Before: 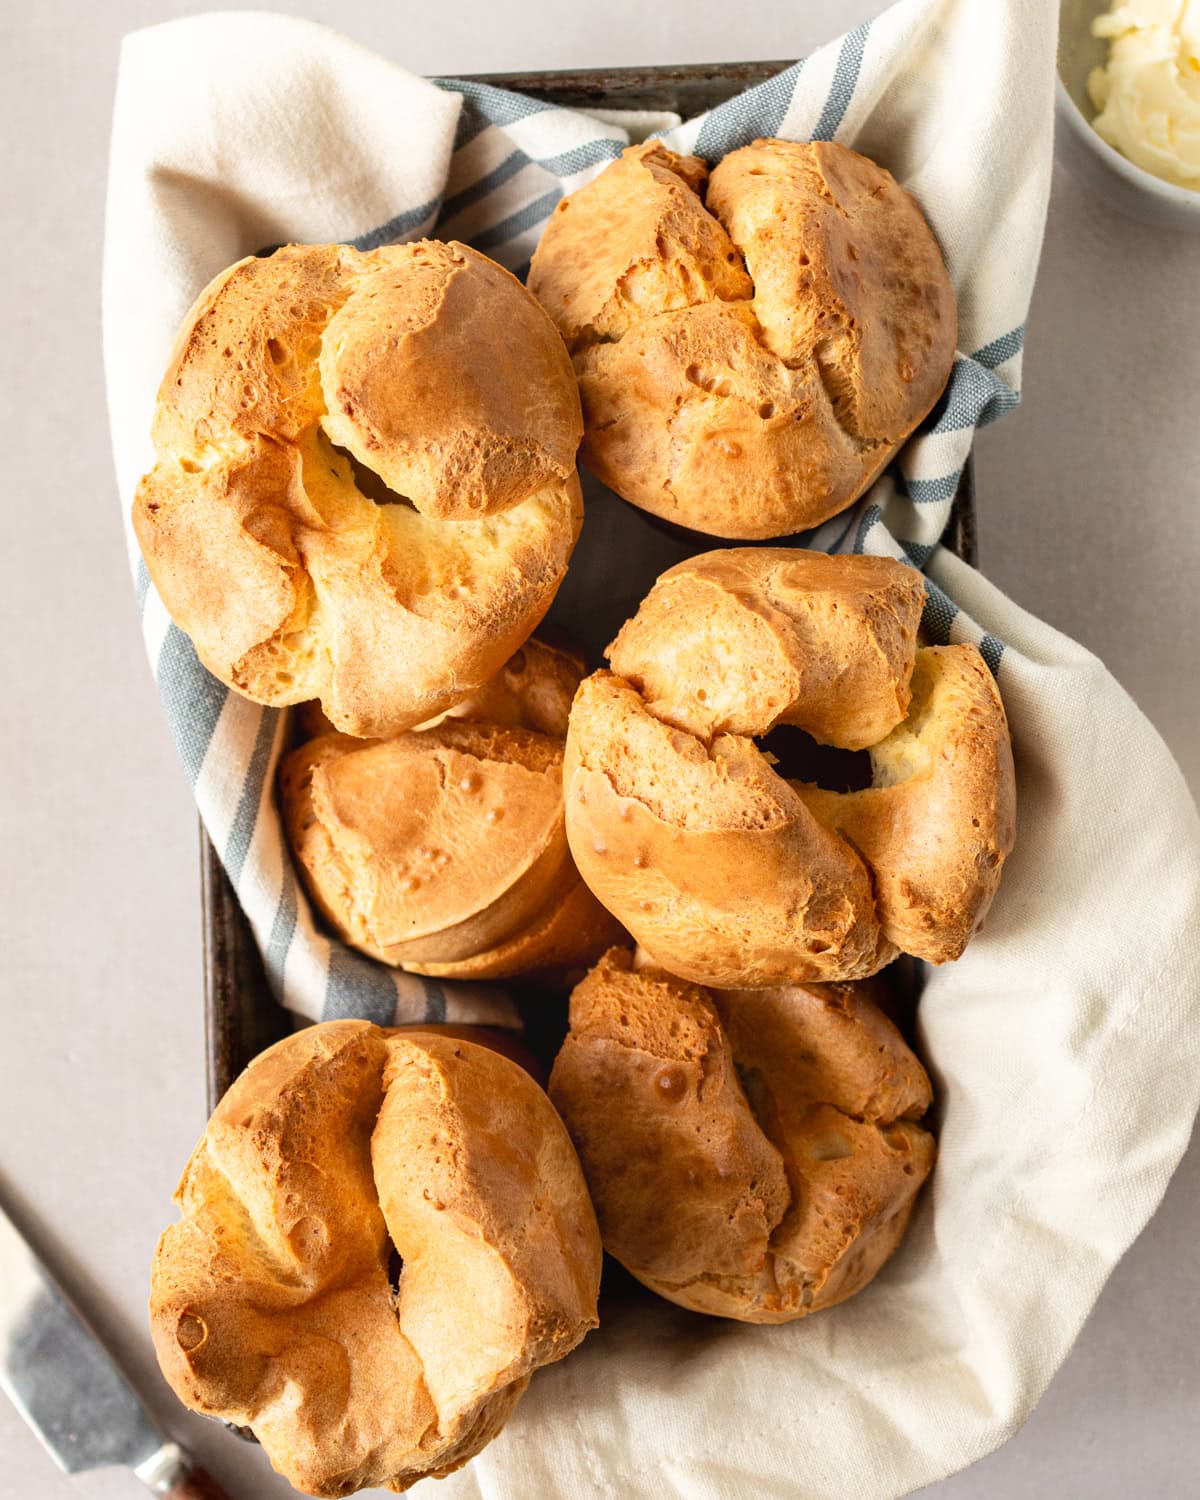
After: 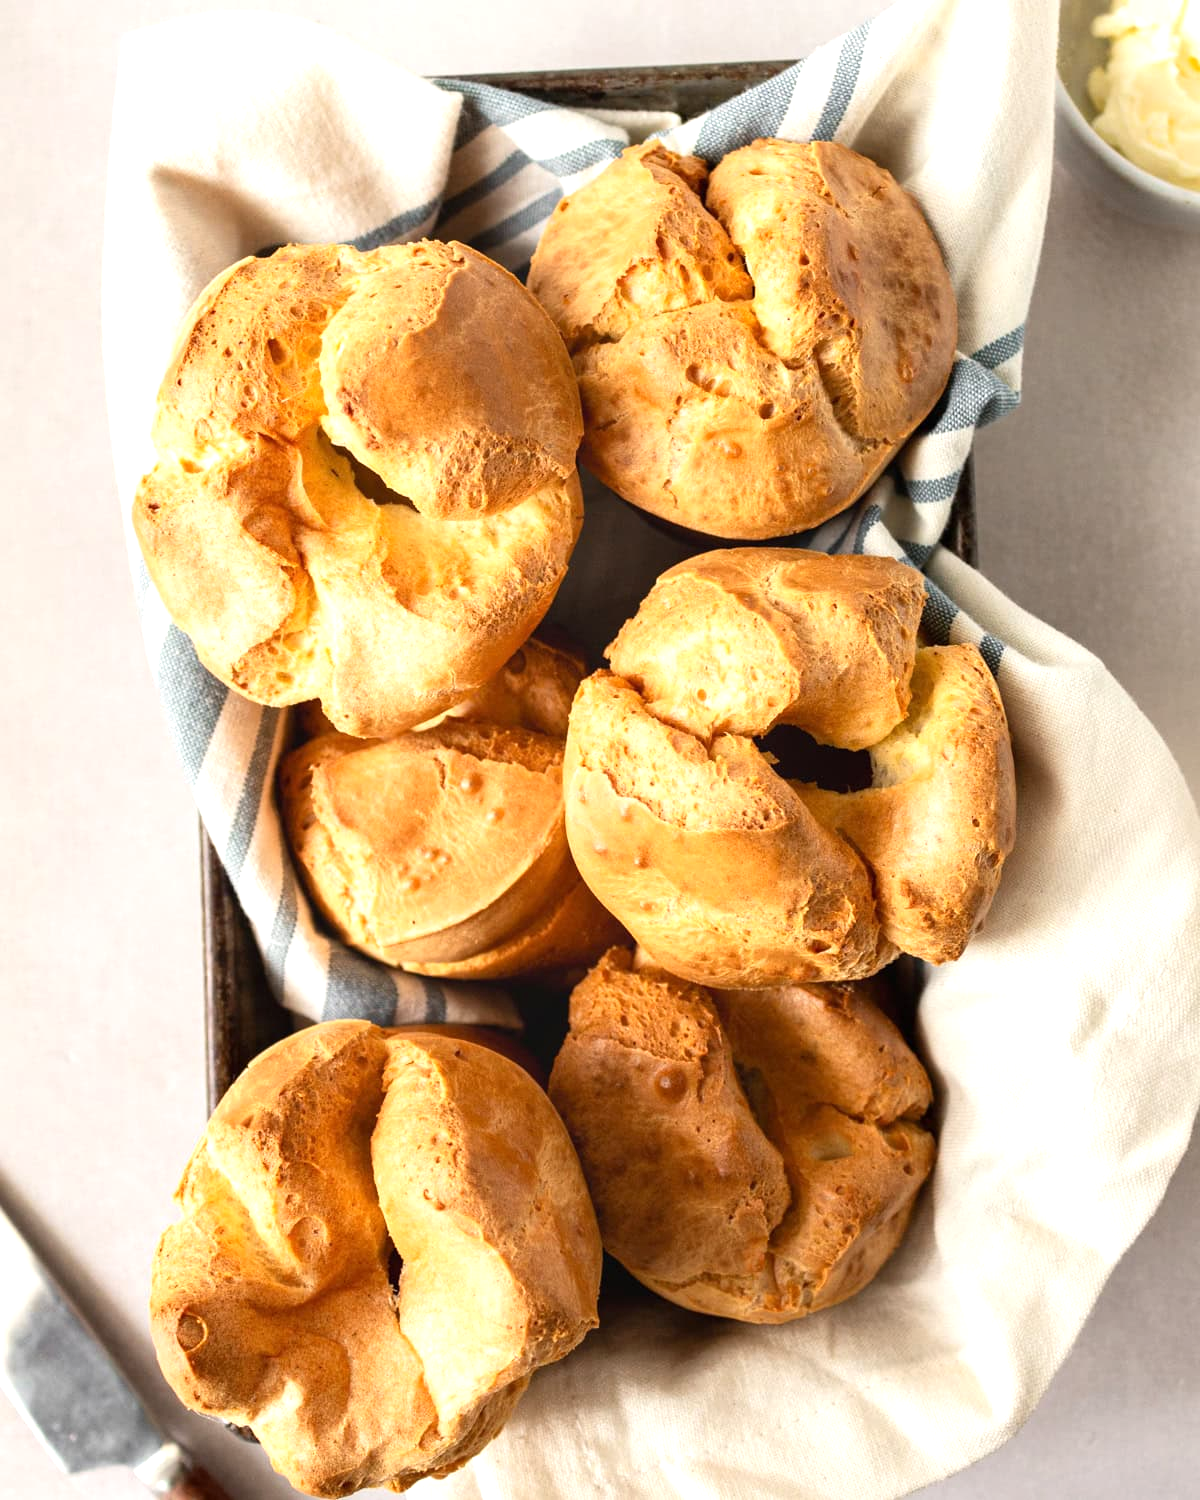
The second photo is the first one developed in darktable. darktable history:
tone equalizer: -8 EV -0.39 EV, -7 EV -0.378 EV, -6 EV -0.319 EV, -5 EV -0.227 EV, -3 EV 0.223 EV, -2 EV 0.309 EV, -1 EV 0.367 EV, +0 EV 0.419 EV, smoothing diameter 24.94%, edges refinement/feathering 8.2, preserve details guided filter
